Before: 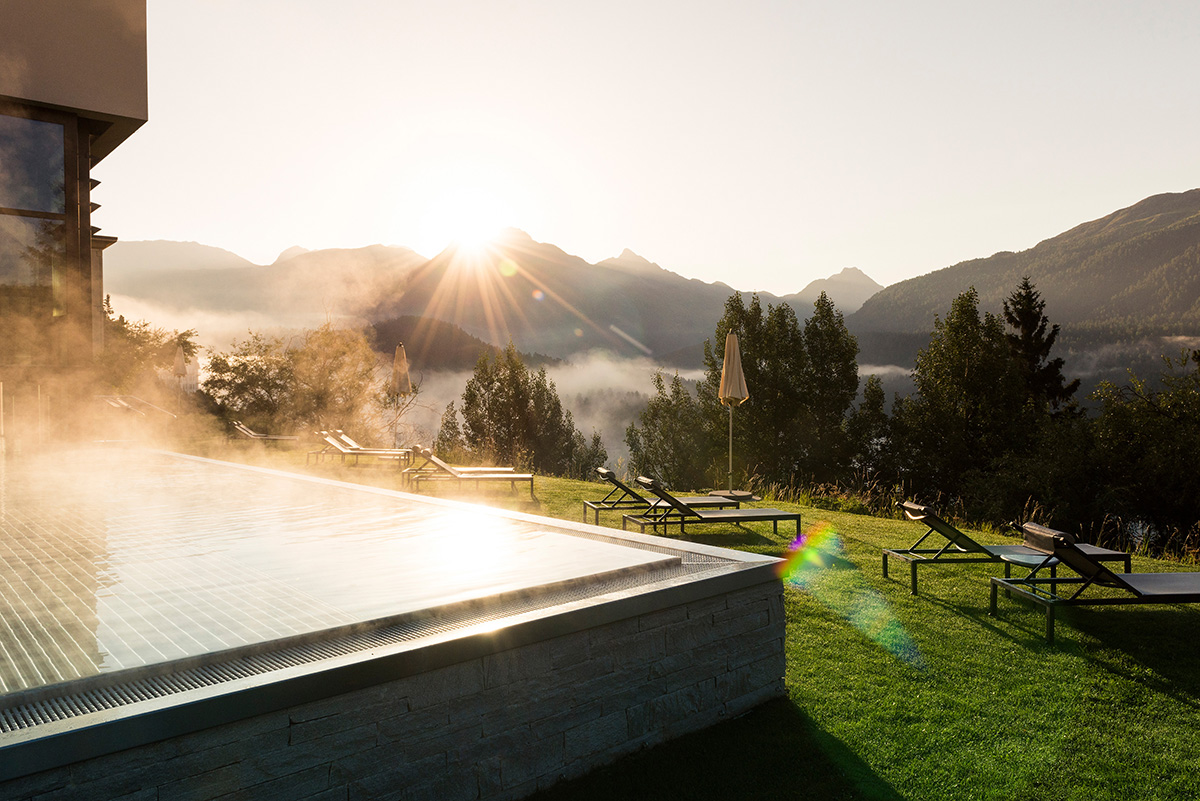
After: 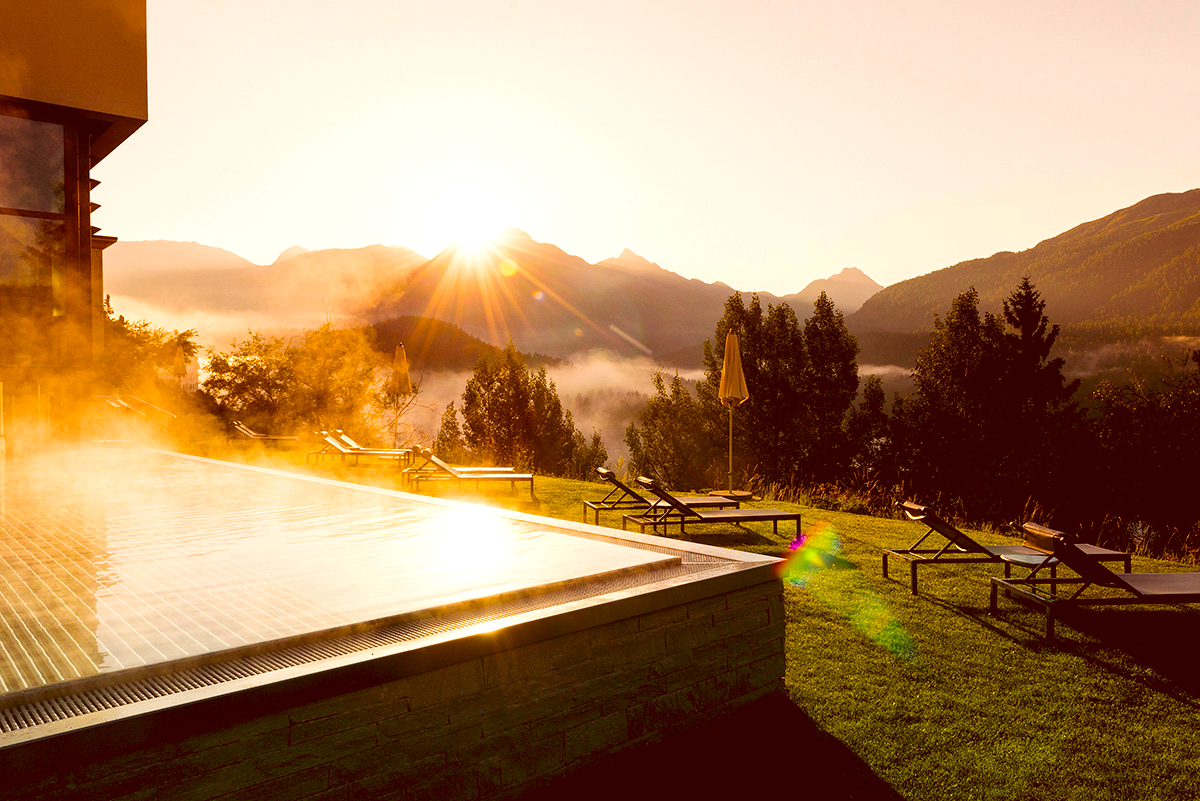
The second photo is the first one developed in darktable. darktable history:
color correction: highlights a* 9.08, highlights b* 8.74, shadows a* 39.39, shadows b* 39.72, saturation 0.797
exposure: compensate exposure bias true, compensate highlight preservation false
color balance rgb: global offset › luminance -0.326%, global offset › chroma 0.119%, global offset › hue 168.01°, linear chroma grading › global chroma 5.054%, perceptual saturation grading › global saturation 99.669%, perceptual brilliance grading › global brilliance 3.723%
